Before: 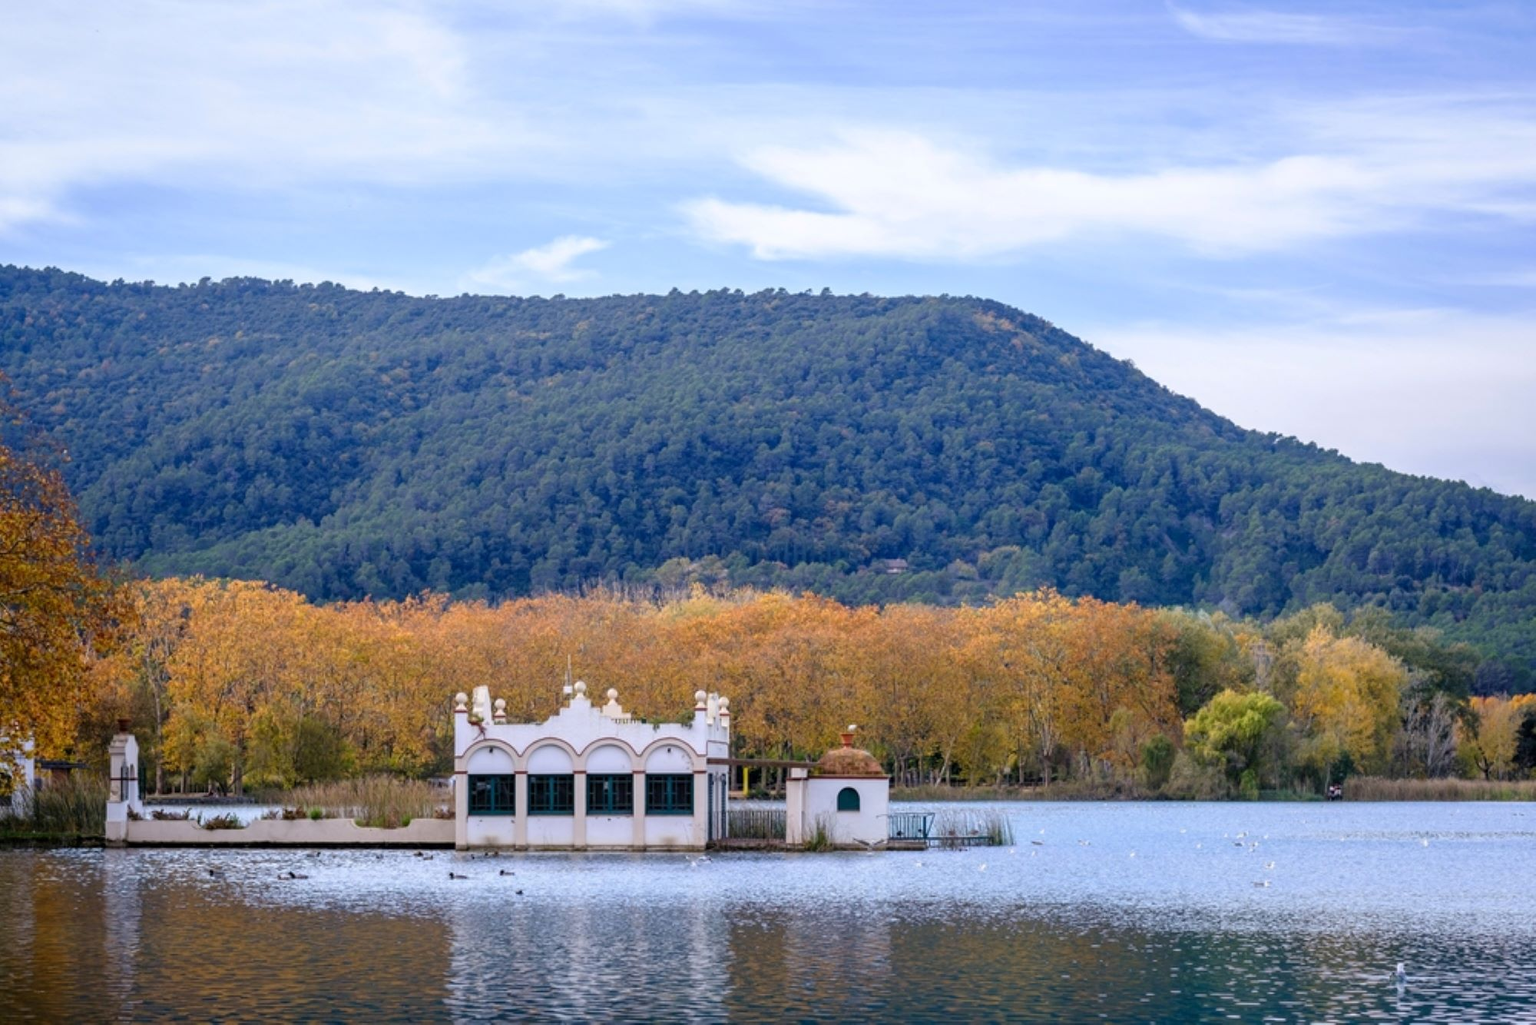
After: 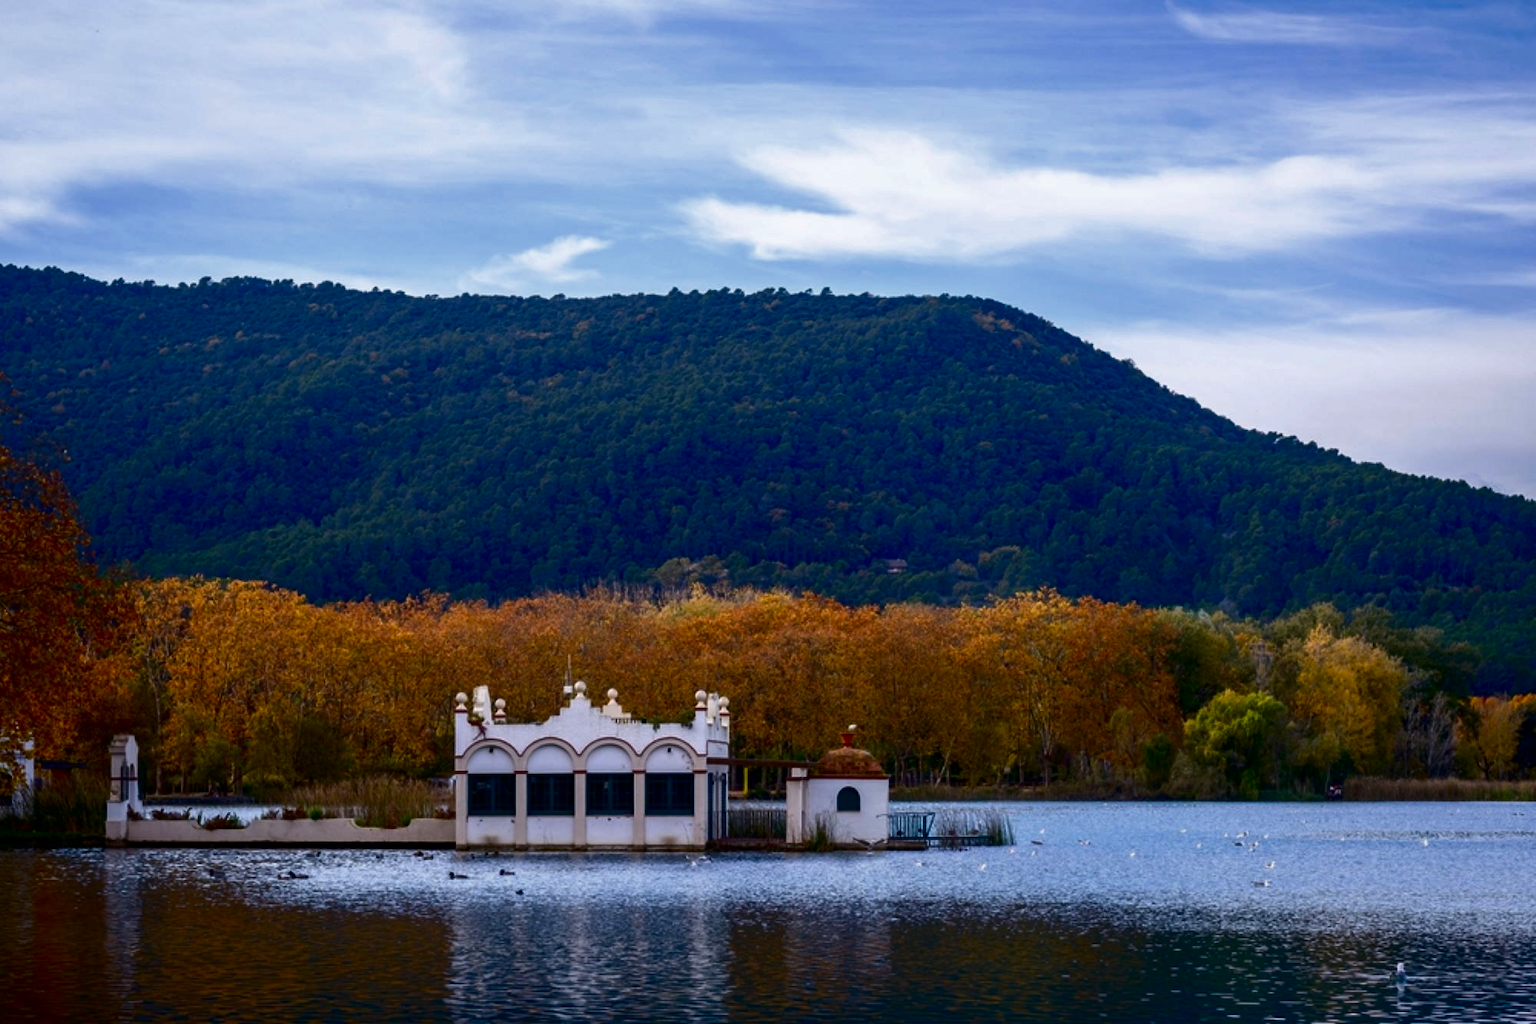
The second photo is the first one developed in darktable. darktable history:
contrast brightness saturation: contrast 0.089, brightness -0.571, saturation 0.173
